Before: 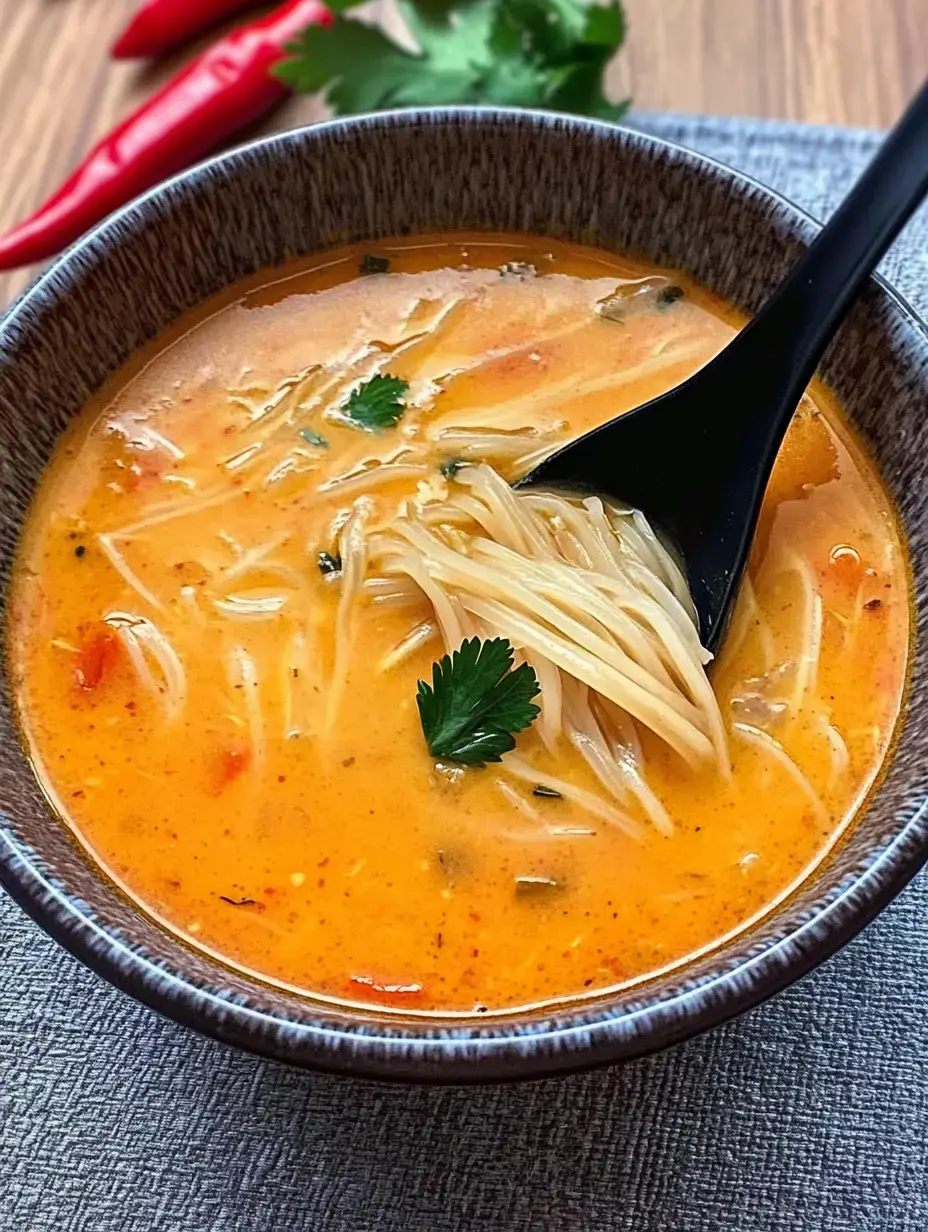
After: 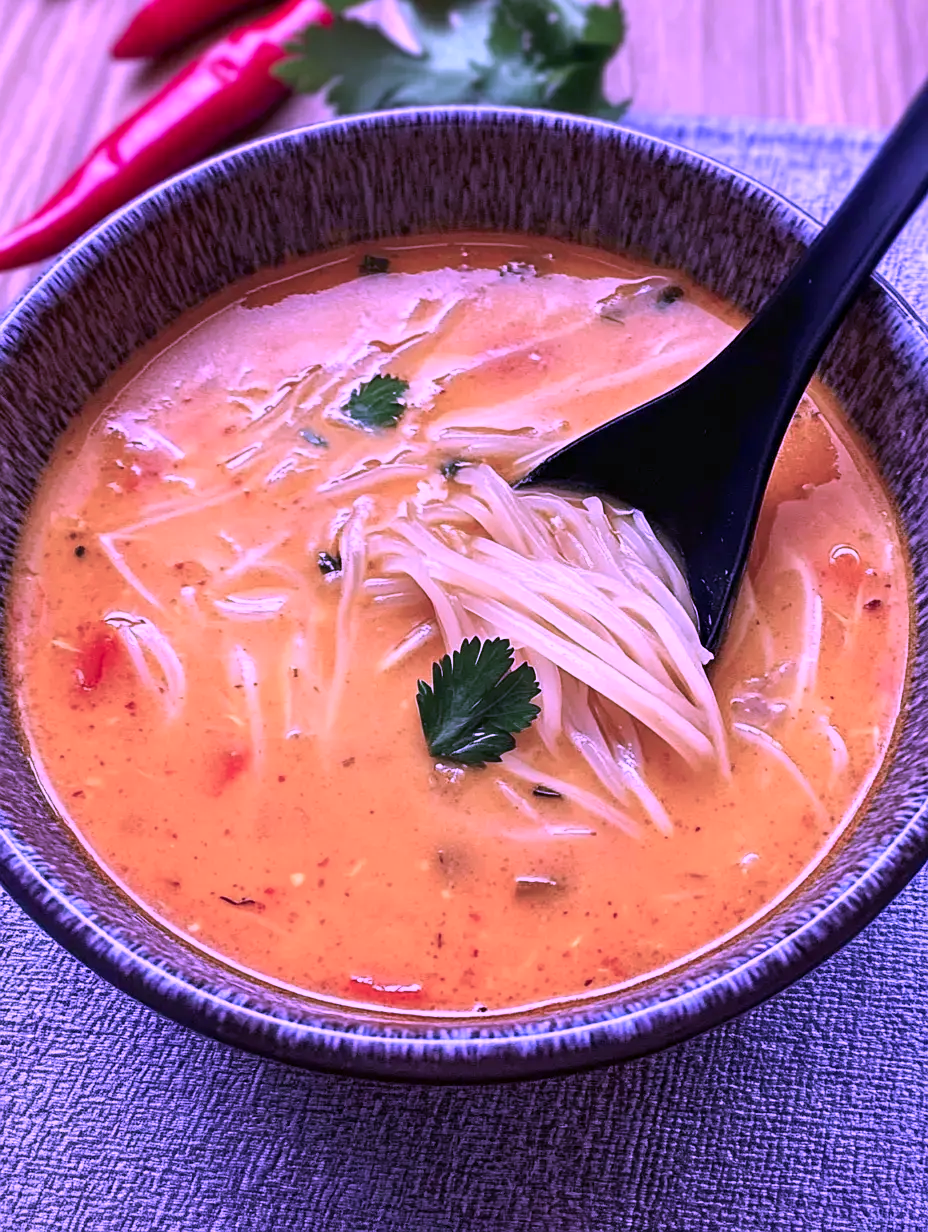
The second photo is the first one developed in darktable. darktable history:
color calibration: illuminant custom, x 0.38, y 0.48, temperature 4453.26 K
